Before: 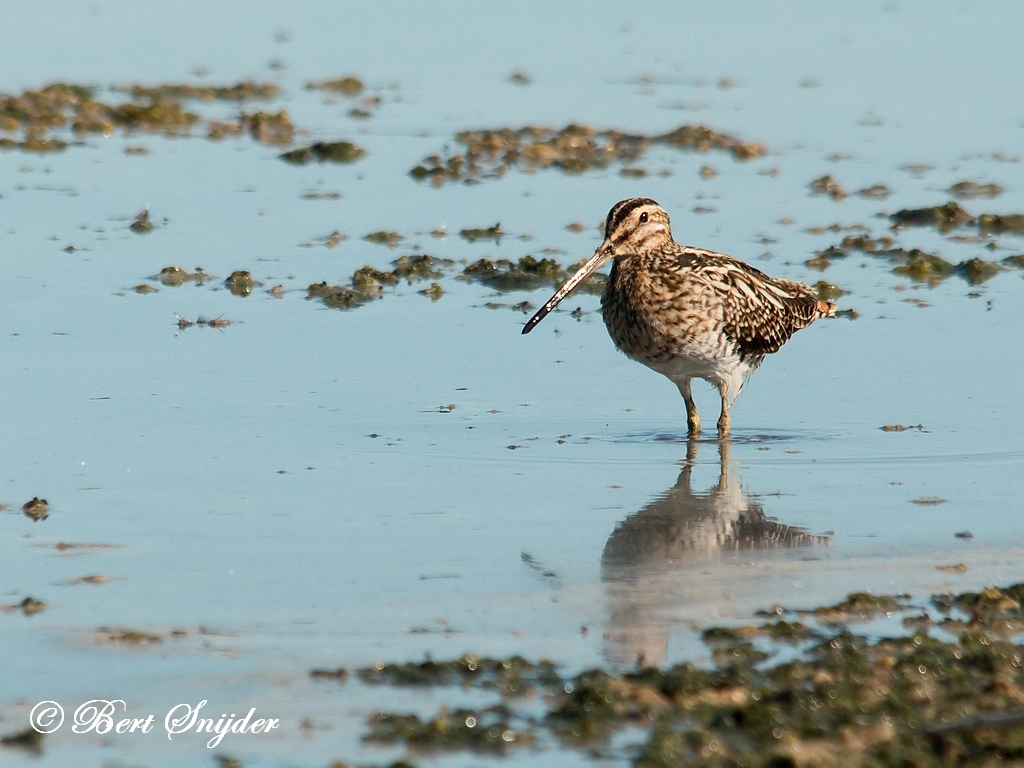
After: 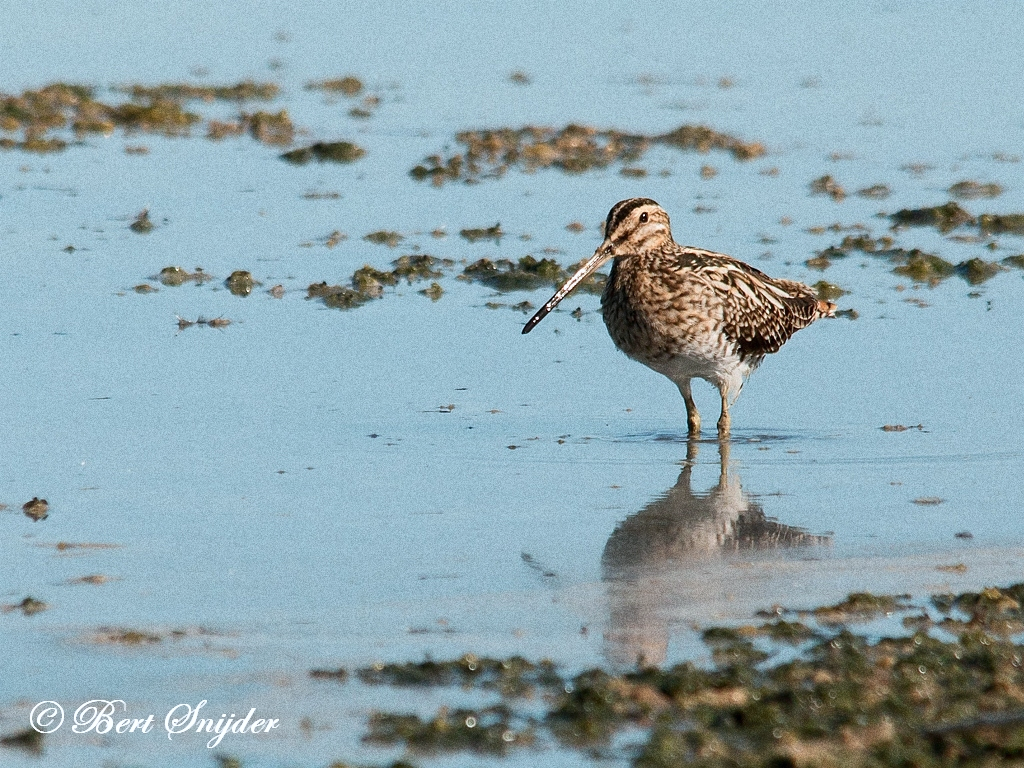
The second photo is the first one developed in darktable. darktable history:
grain: coarseness 0.09 ISO, strength 40%
color correction: highlights a* -0.137, highlights b* -5.91, shadows a* -0.137, shadows b* -0.137
exposure: black level correction 0, exposure 1 EV, compensate exposure bias true, compensate highlight preservation false
